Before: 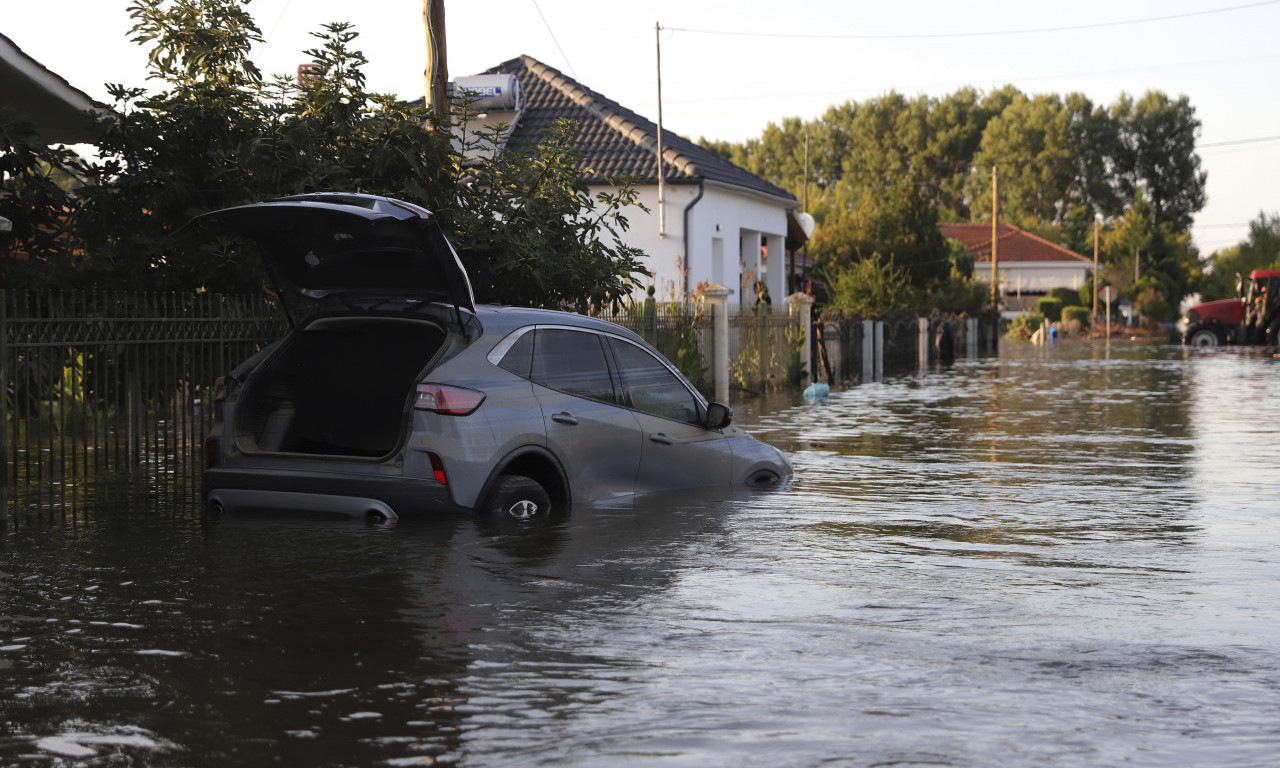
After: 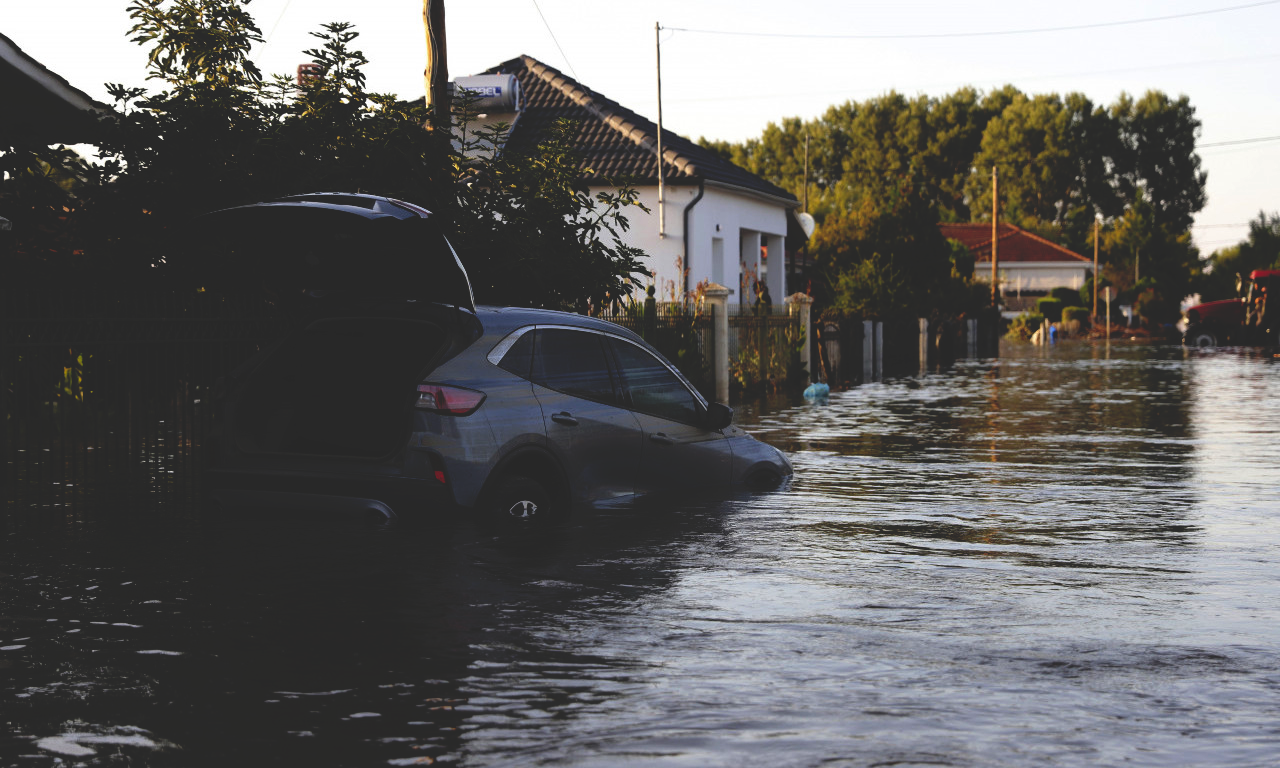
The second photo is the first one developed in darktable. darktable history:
base curve: curves: ch0 [(0, 0.02) (0.083, 0.036) (1, 1)], preserve colors none
